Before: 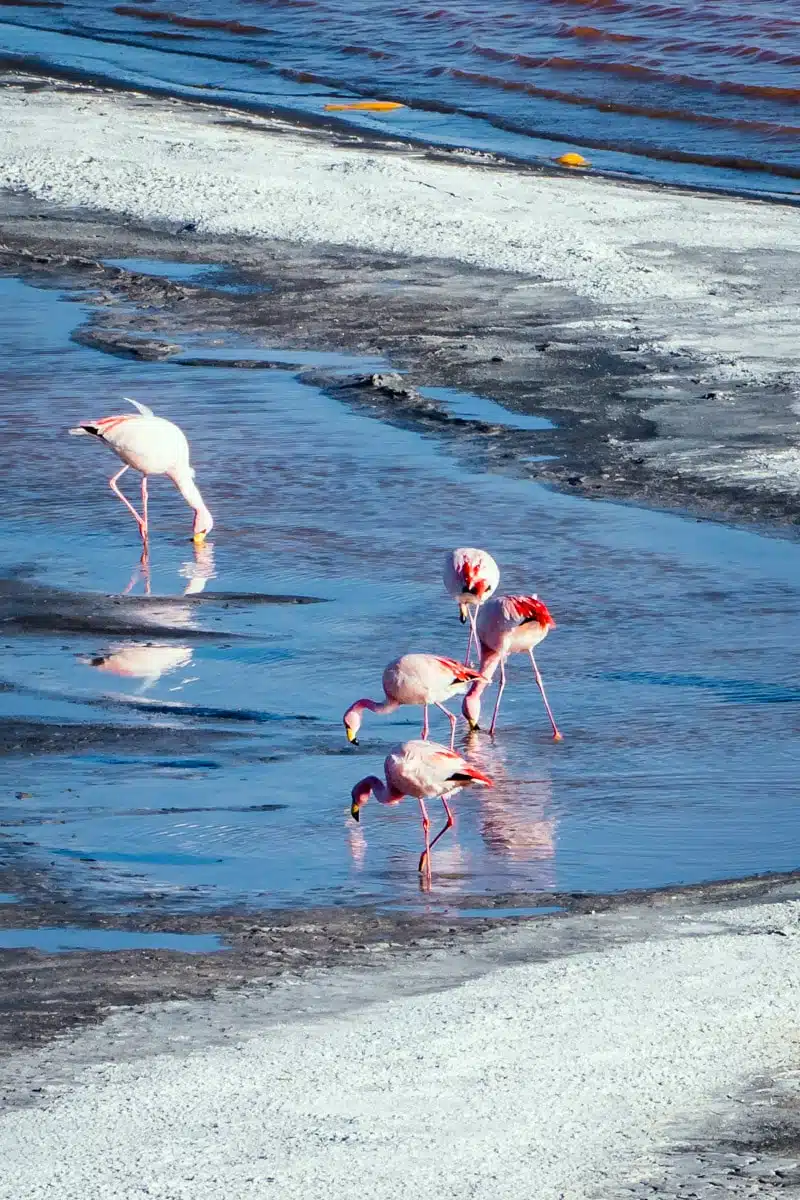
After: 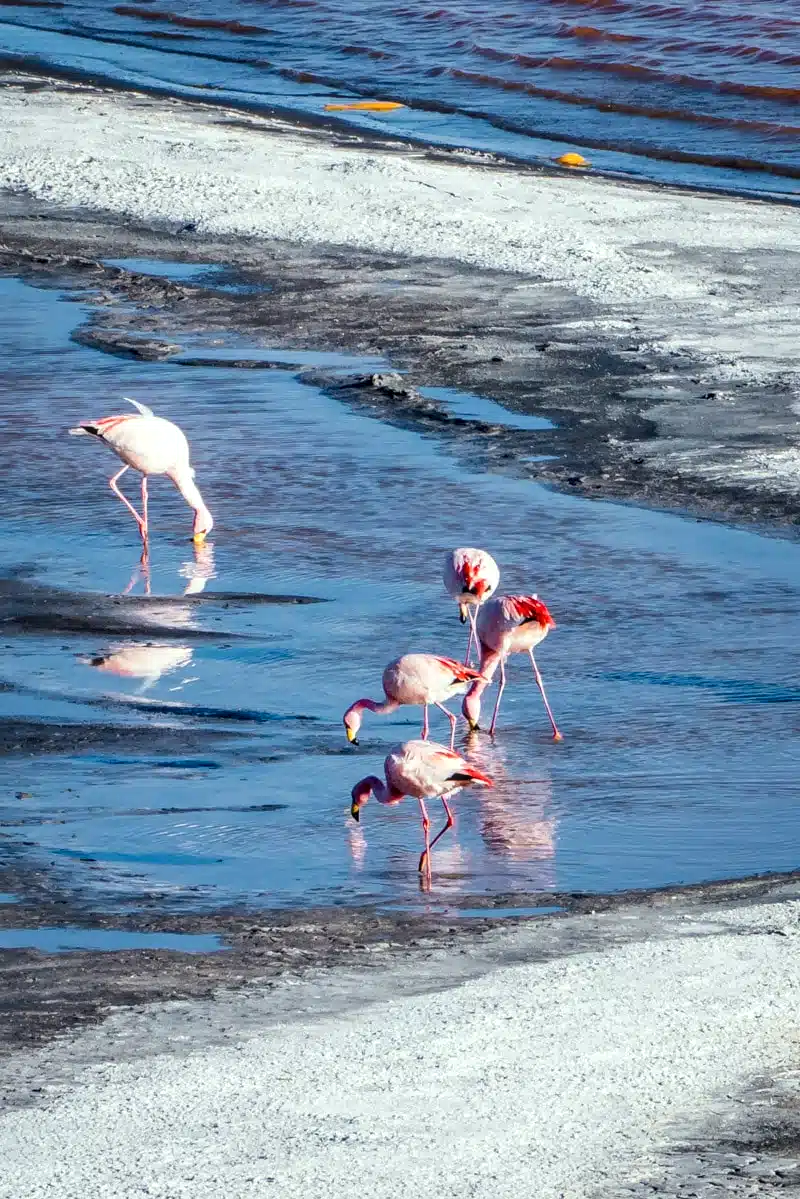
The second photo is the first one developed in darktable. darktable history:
local contrast: on, module defaults
crop: bottom 0.071%
